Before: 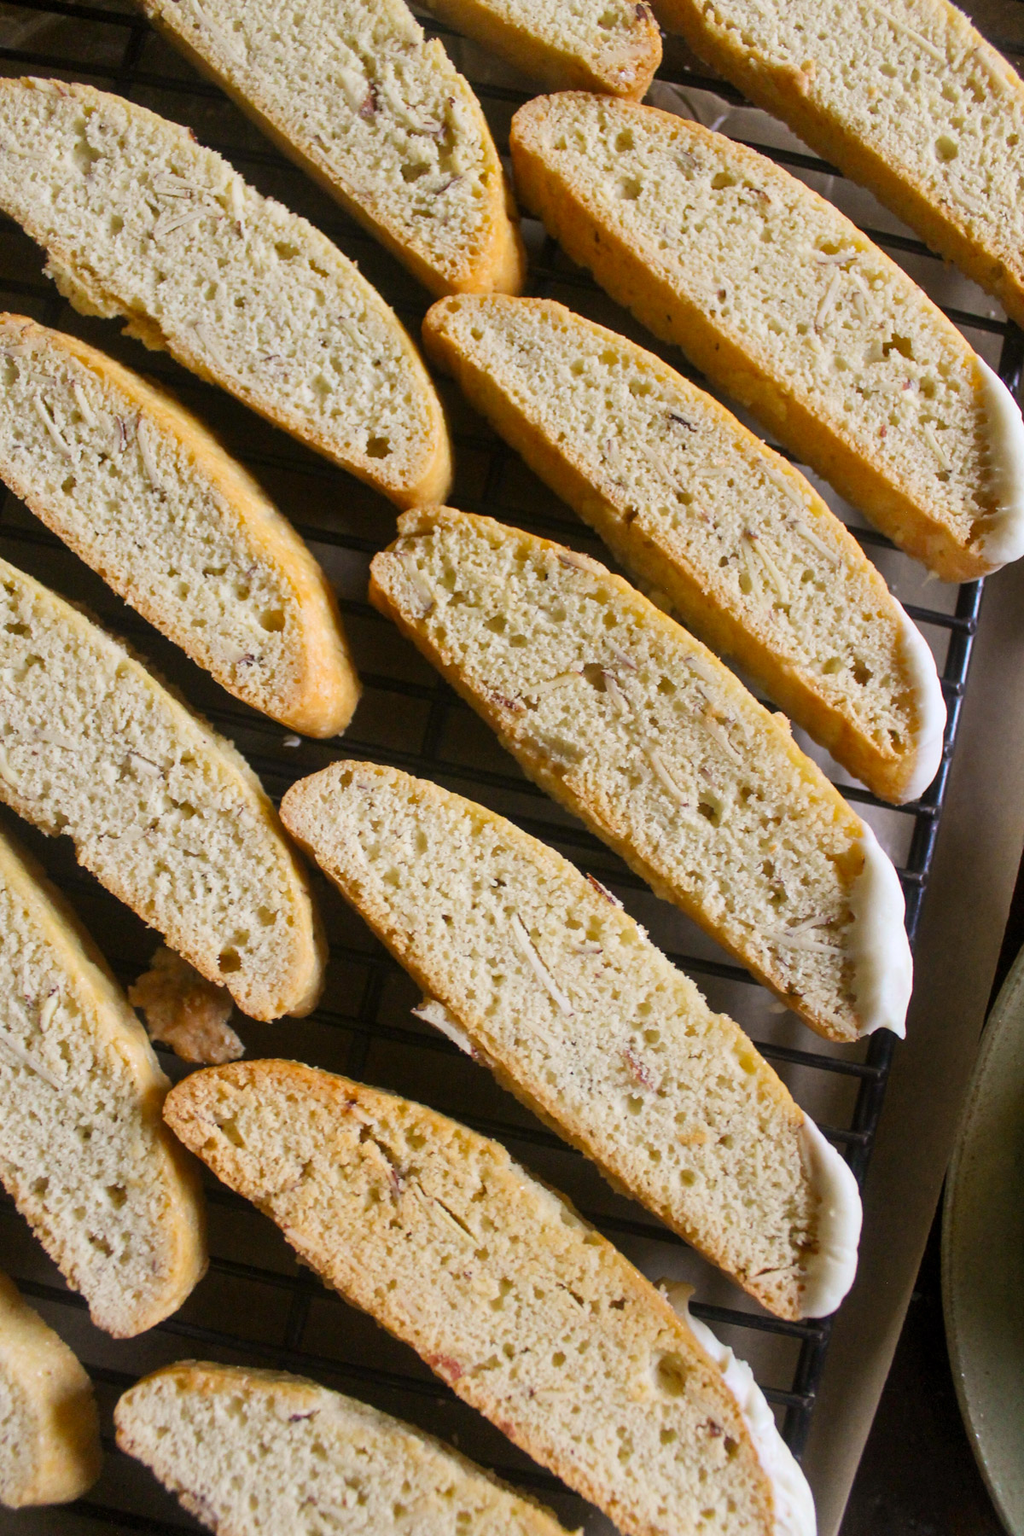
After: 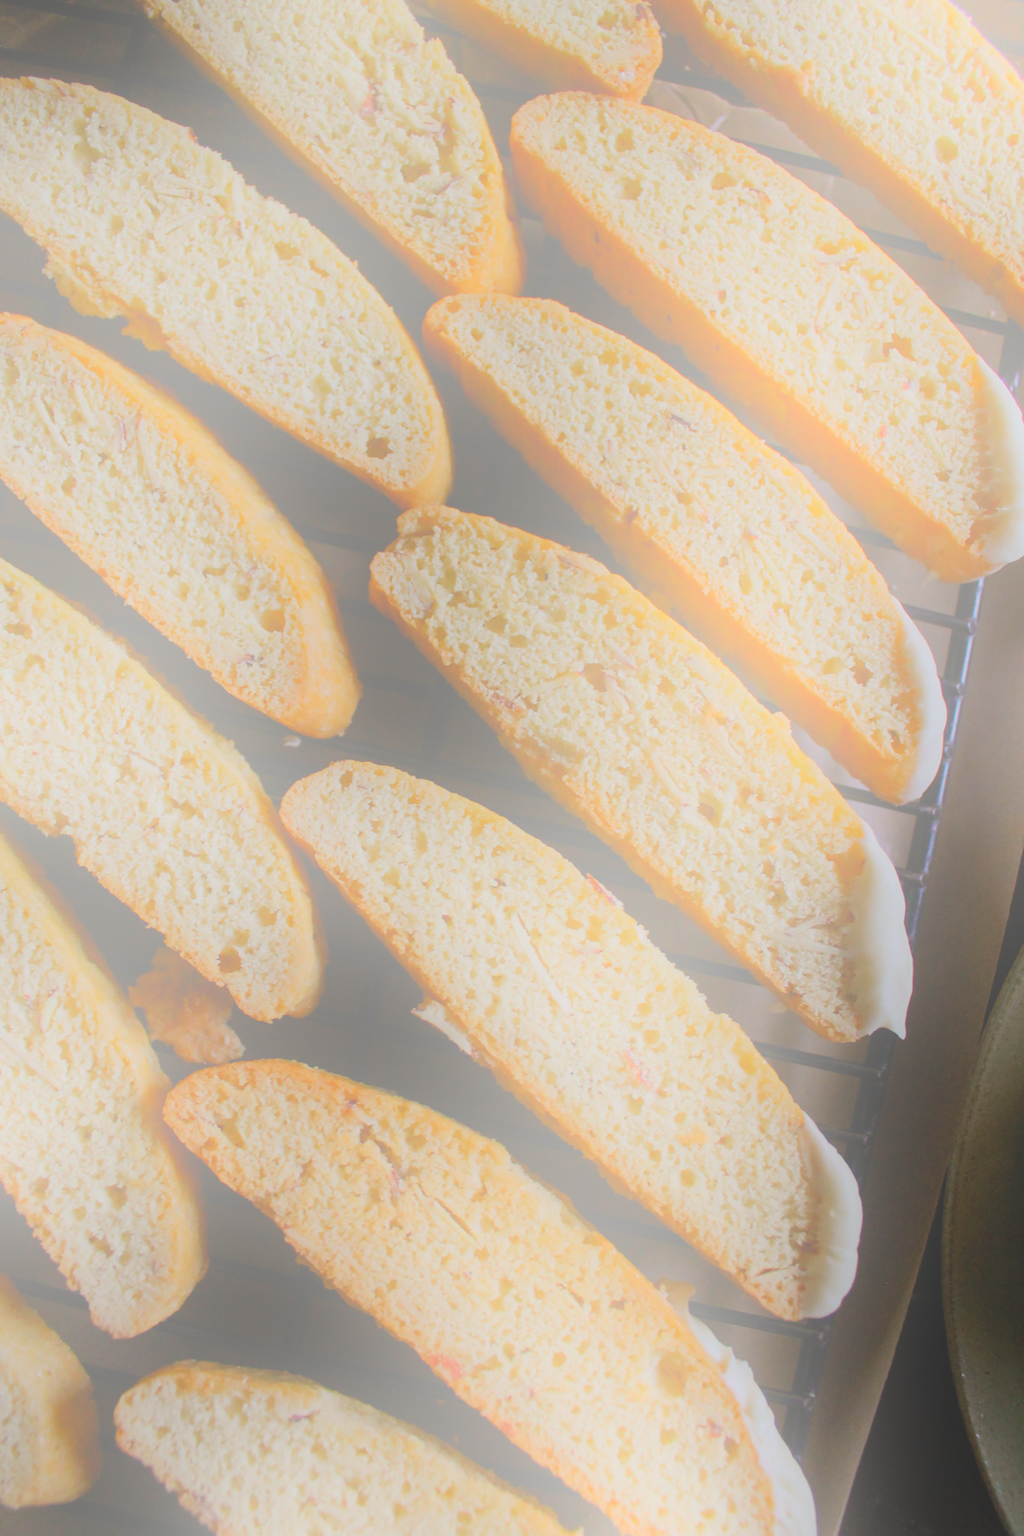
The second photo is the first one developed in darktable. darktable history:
bloom: size 25%, threshold 5%, strength 90%
exposure: exposure -1.468 EV, compensate highlight preservation false
